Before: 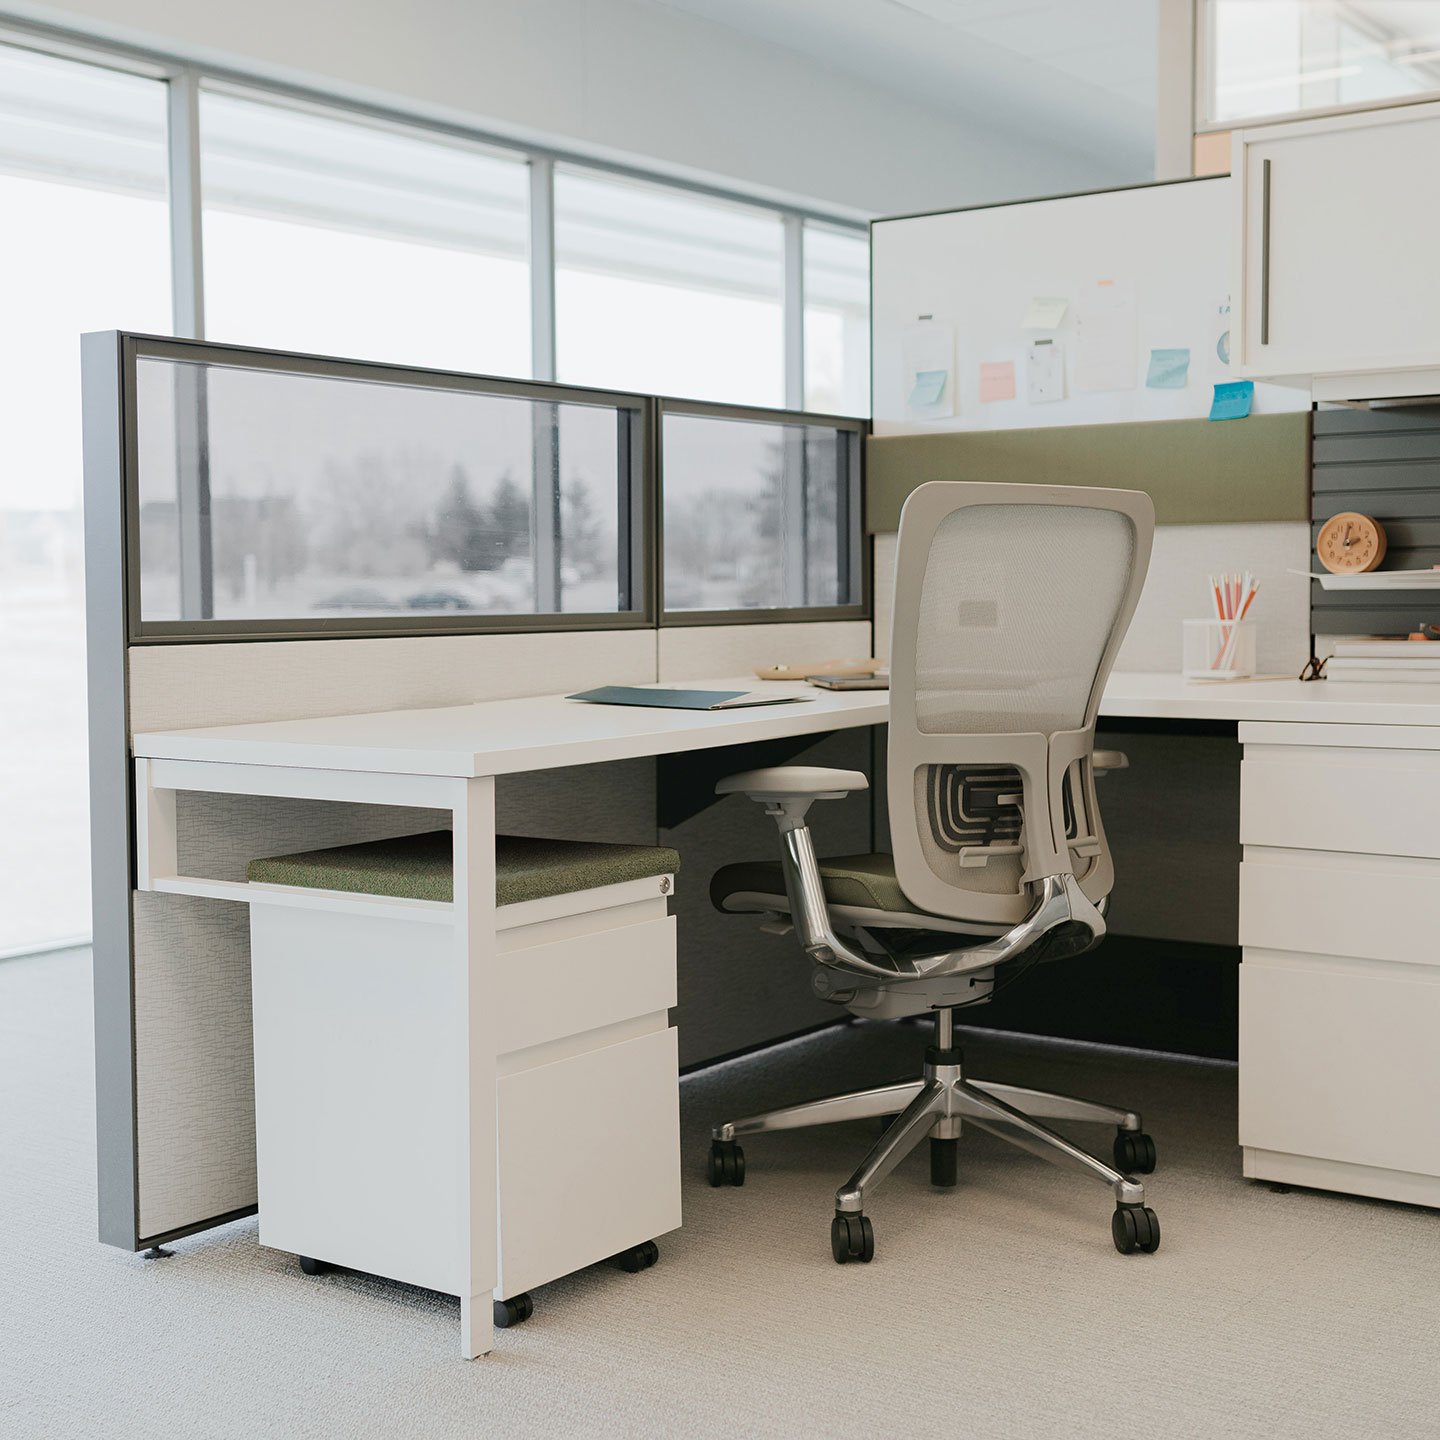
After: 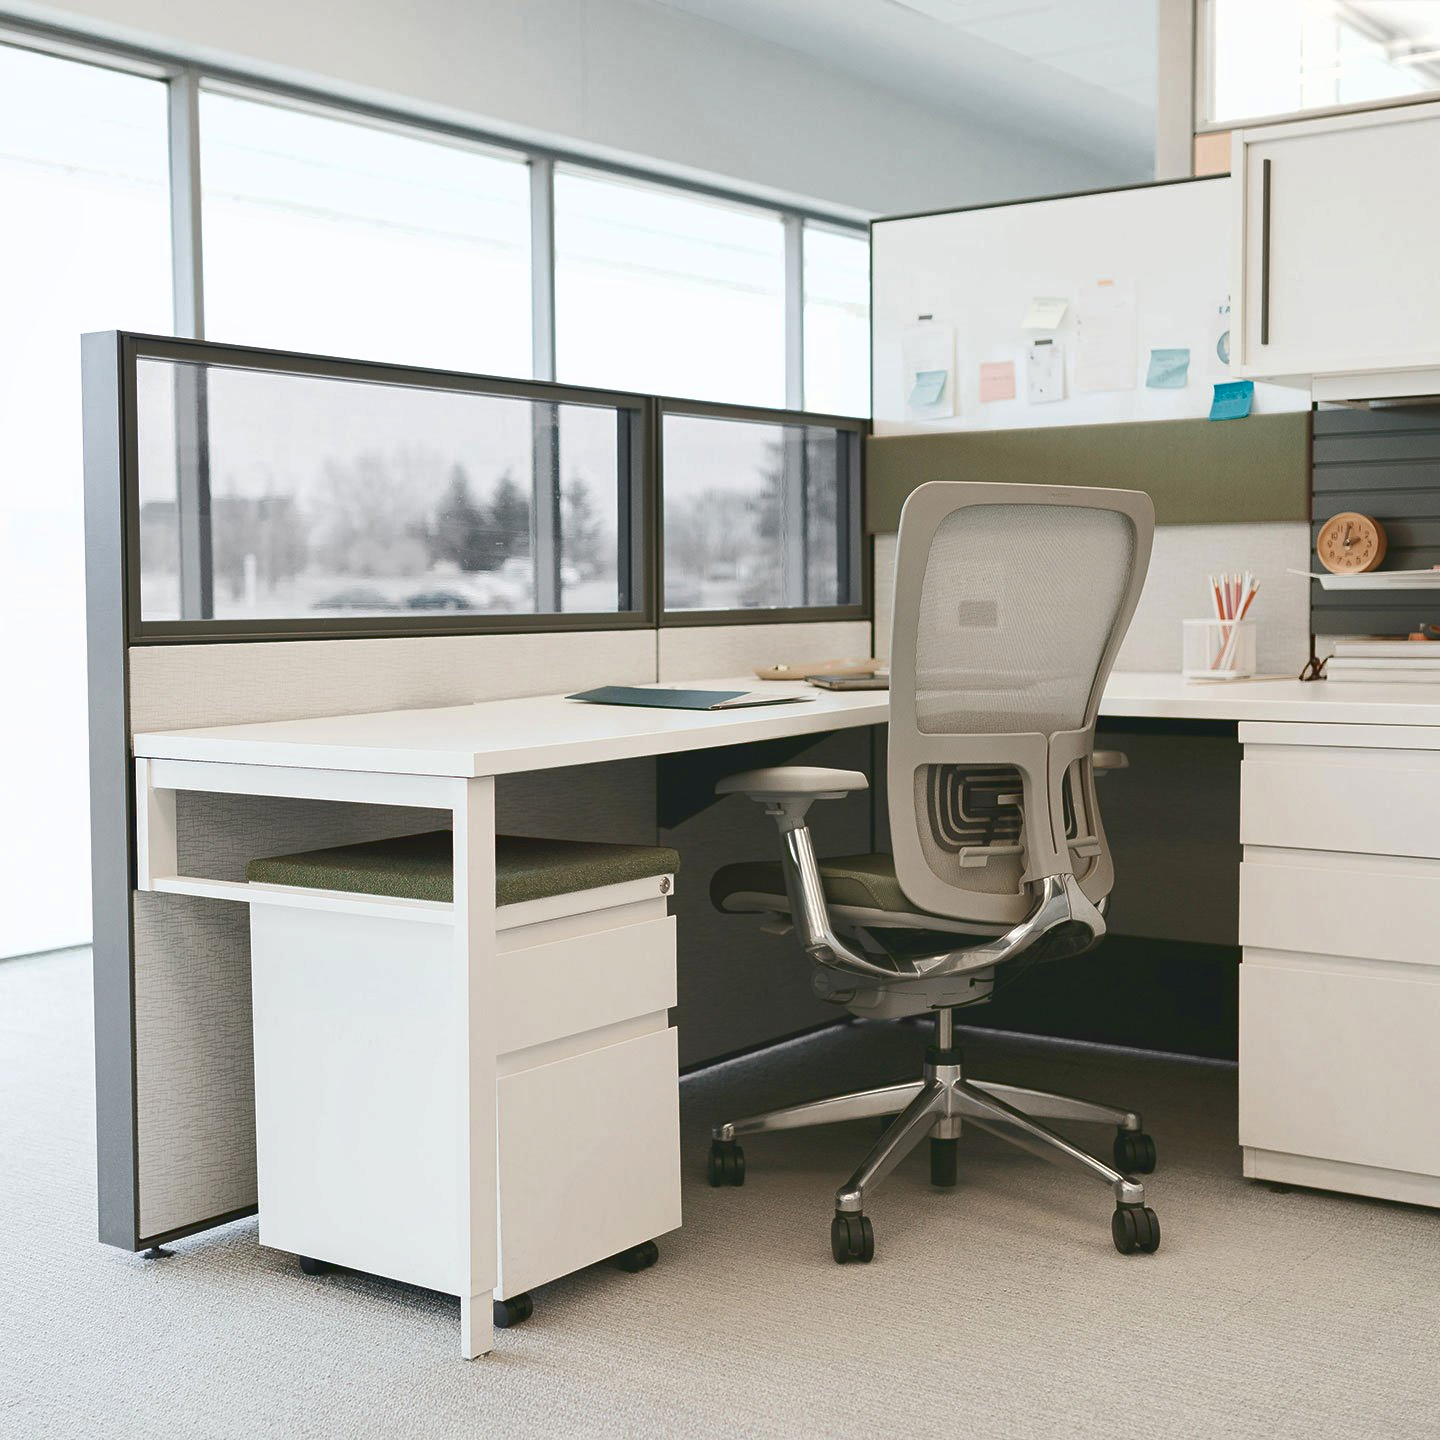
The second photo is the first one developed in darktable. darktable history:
shadows and highlights: shadows 29.61, highlights -30.47, low approximation 0.01, soften with gaussian
tone curve: curves: ch0 [(0, 0.081) (0.483, 0.453) (0.881, 0.992)]
